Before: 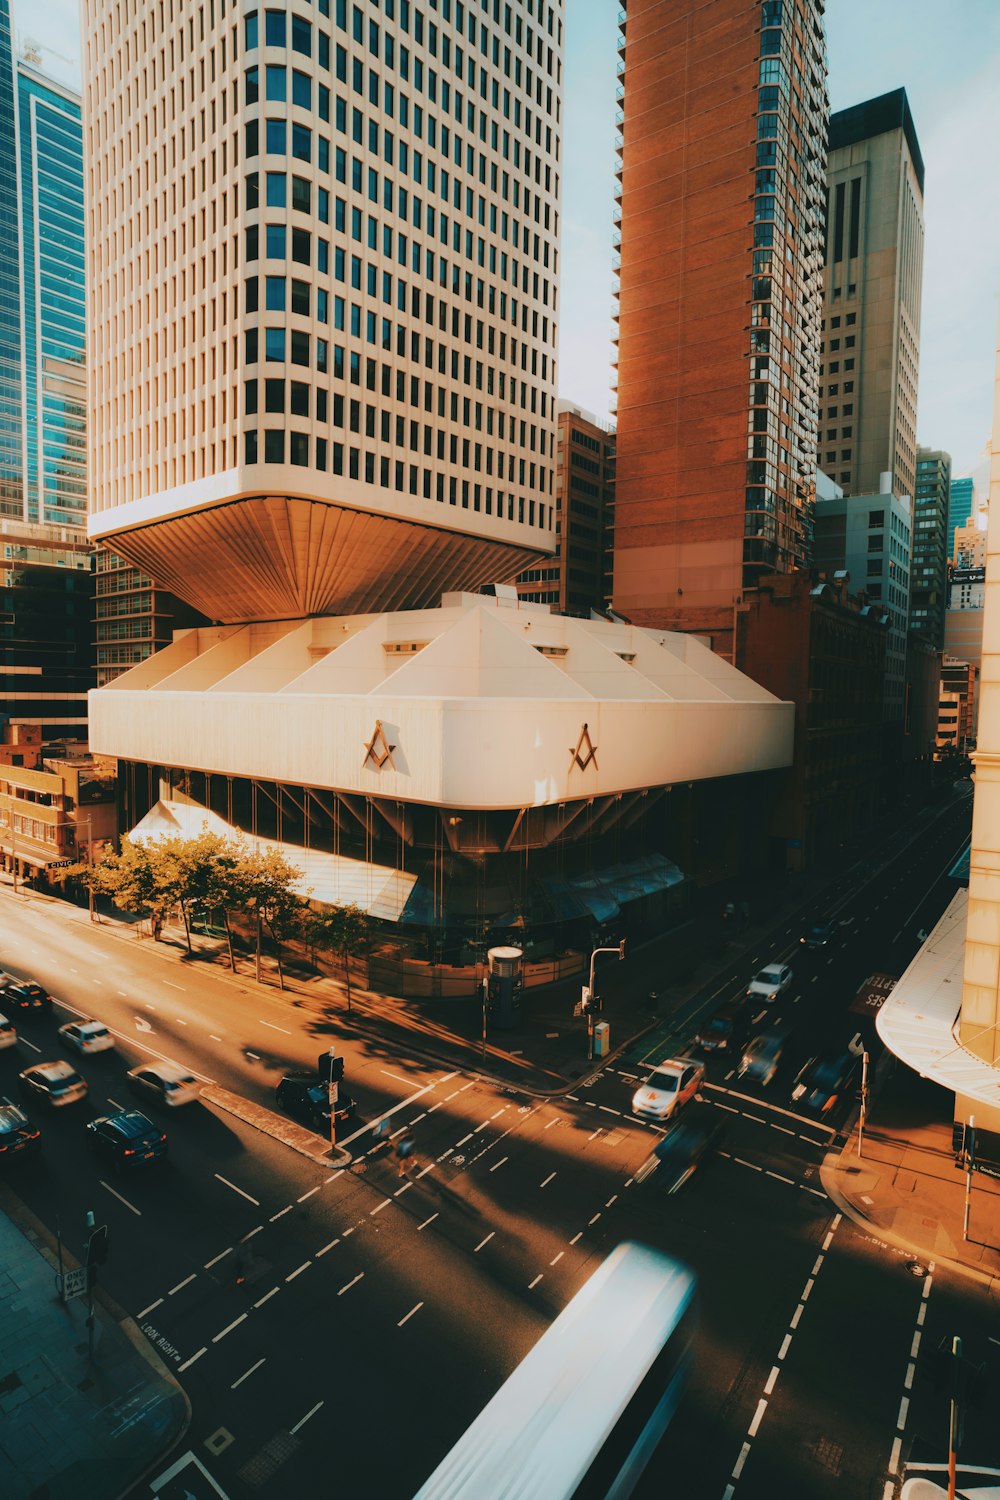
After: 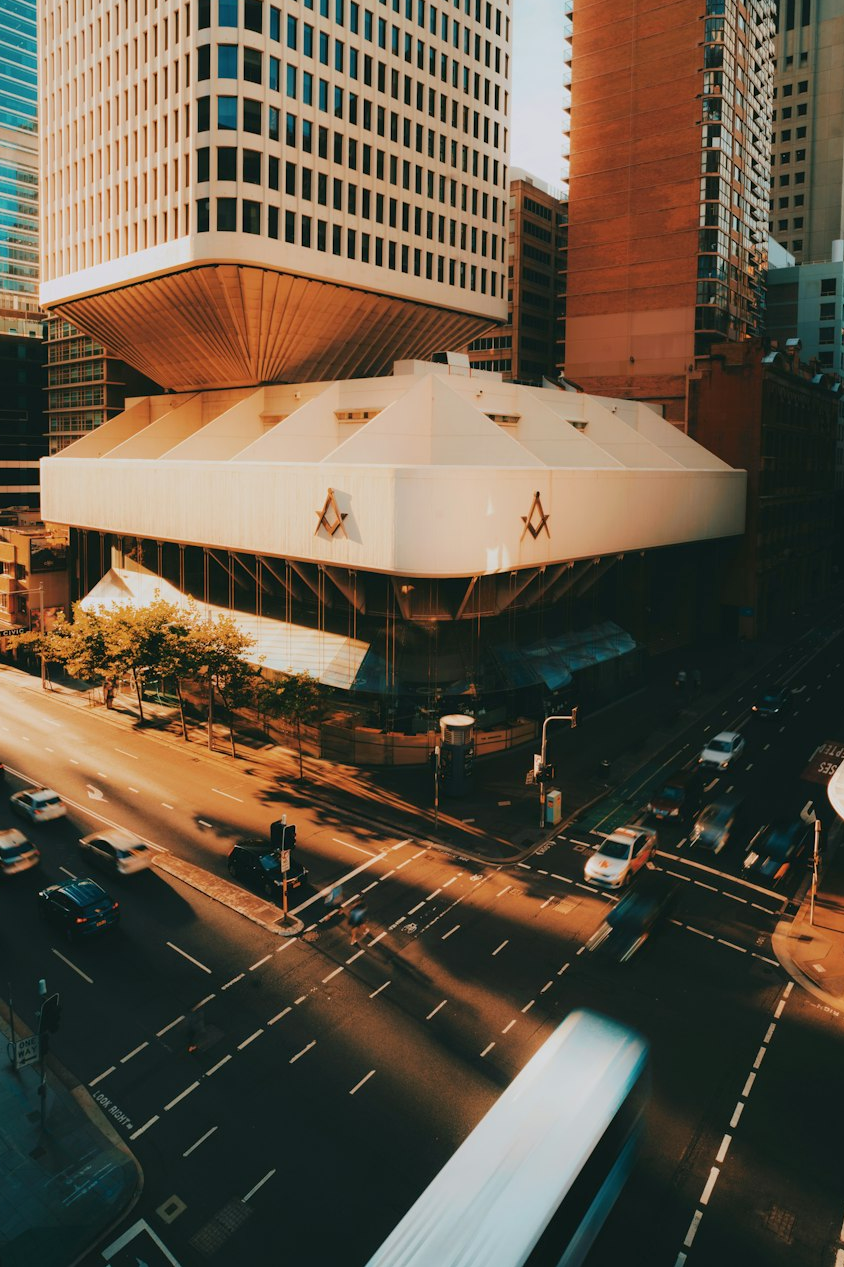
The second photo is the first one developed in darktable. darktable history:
exposure: black level correction 0.001, compensate highlight preservation false
crop and rotate: left 4.842%, top 15.51%, right 10.668%
